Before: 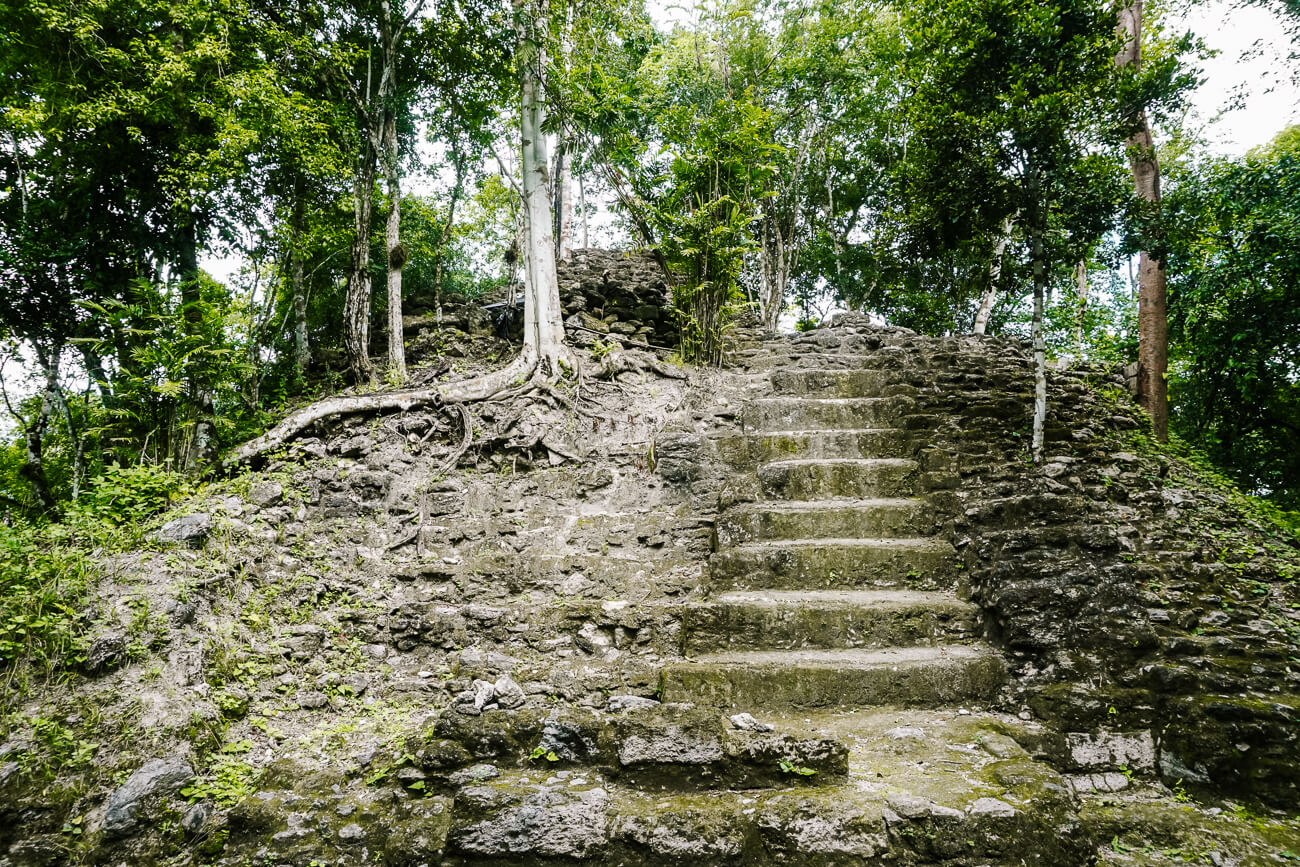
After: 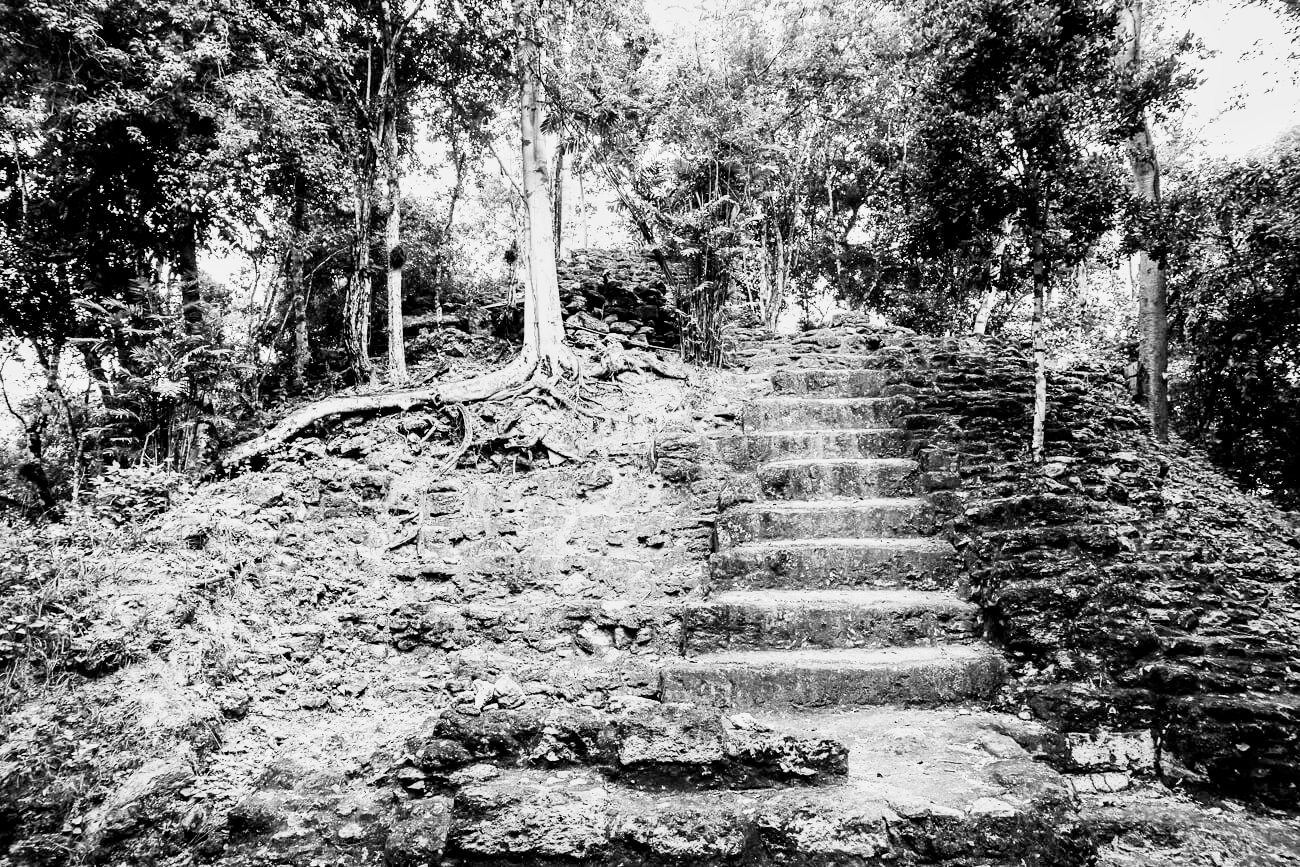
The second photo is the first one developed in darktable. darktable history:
monochrome: a -71.75, b 75.82
filmic rgb: middle gray luminance 10%, black relative exposure -8.61 EV, white relative exposure 3.3 EV, threshold 6 EV, target black luminance 0%, hardness 5.2, latitude 44.69%, contrast 1.302, highlights saturation mix 5%, shadows ↔ highlights balance 24.64%, add noise in highlights 0, preserve chrominance no, color science v3 (2019), use custom middle-gray values true, iterations of high-quality reconstruction 0, contrast in highlights soft, enable highlight reconstruction true
